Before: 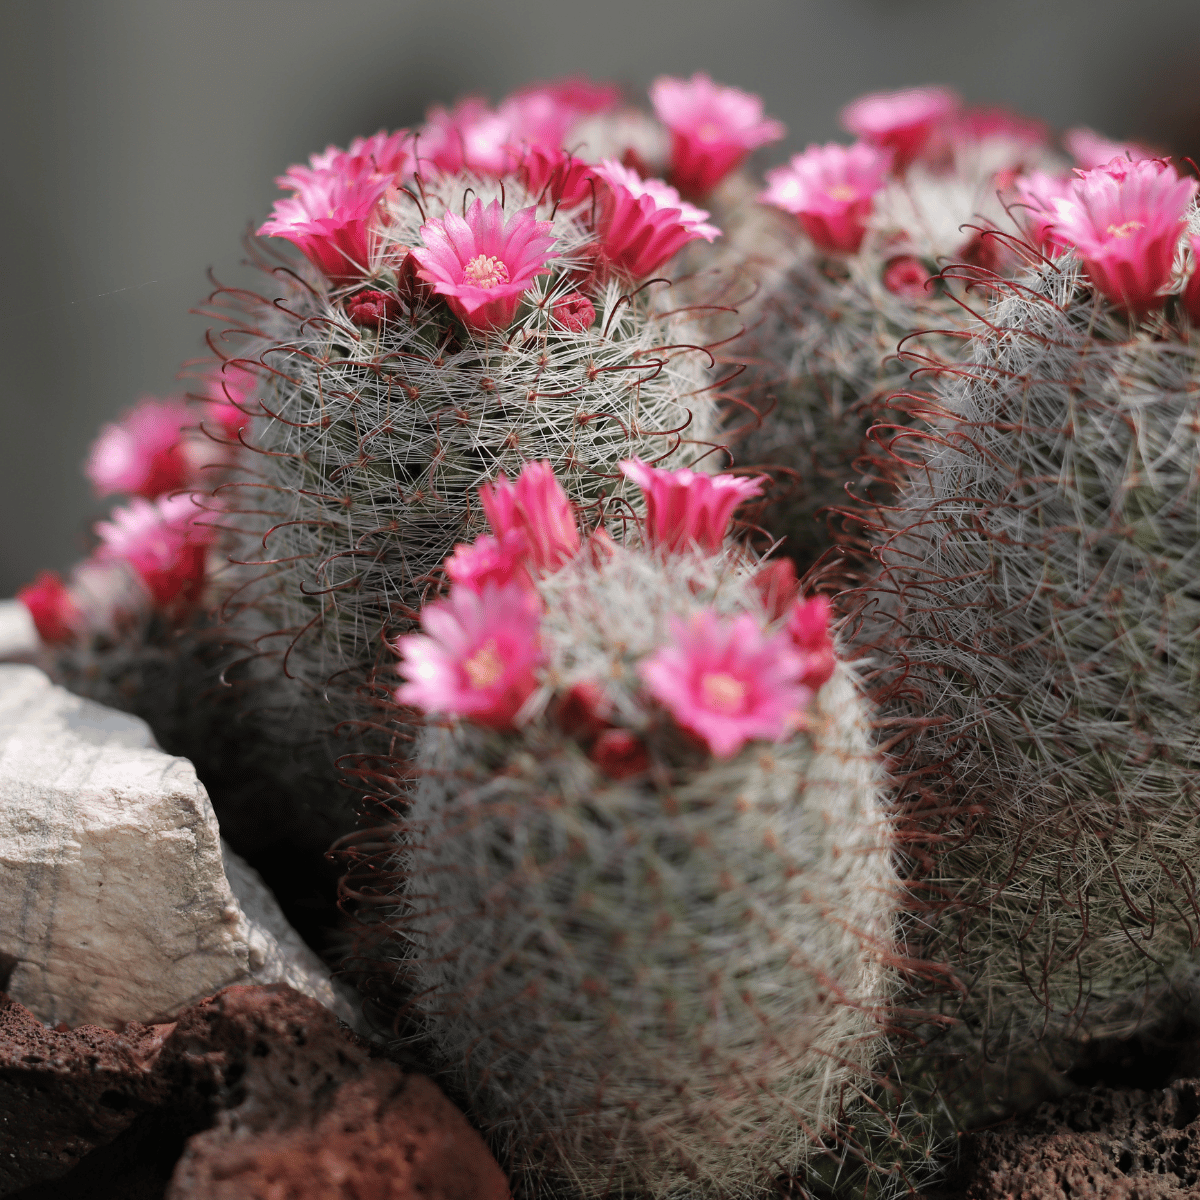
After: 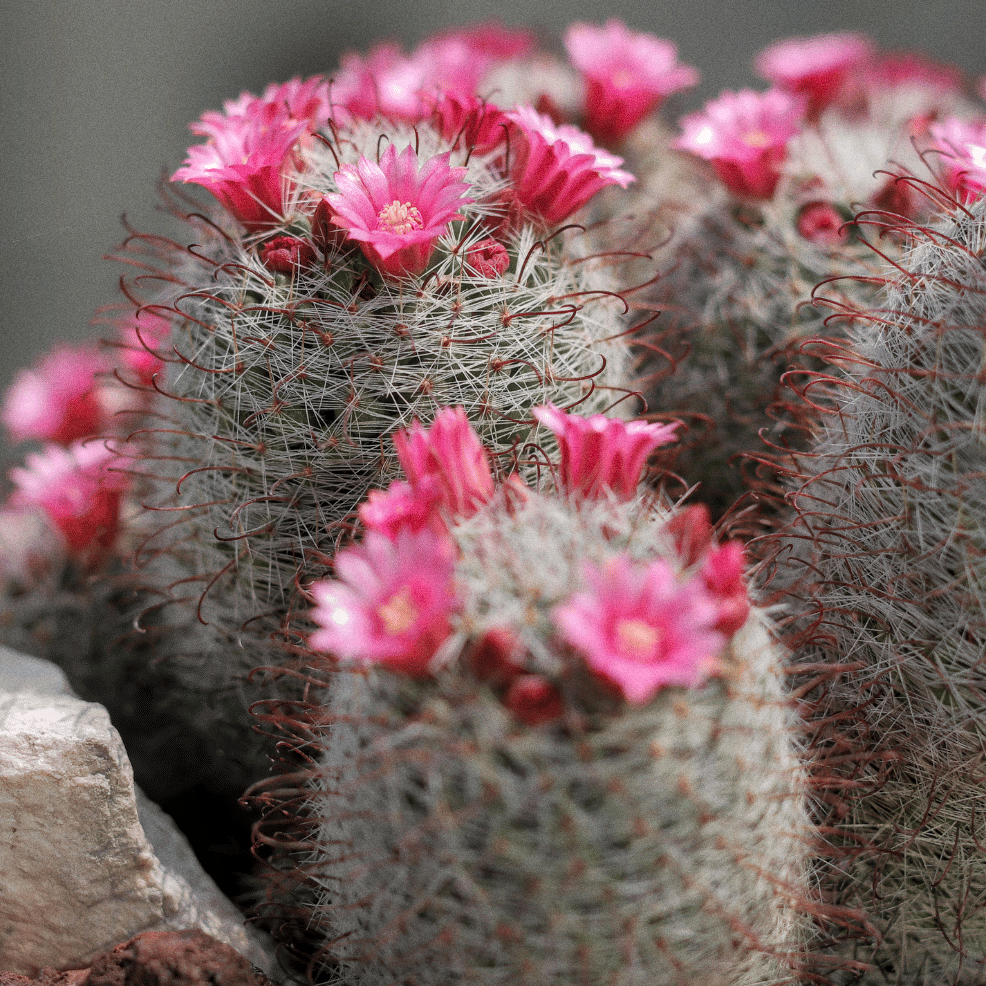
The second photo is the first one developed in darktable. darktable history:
crop and rotate: left 7.196%, top 4.574%, right 10.605%, bottom 13.178%
grain: coarseness 0.09 ISO
shadows and highlights: shadows 60, highlights -60
local contrast: on, module defaults
